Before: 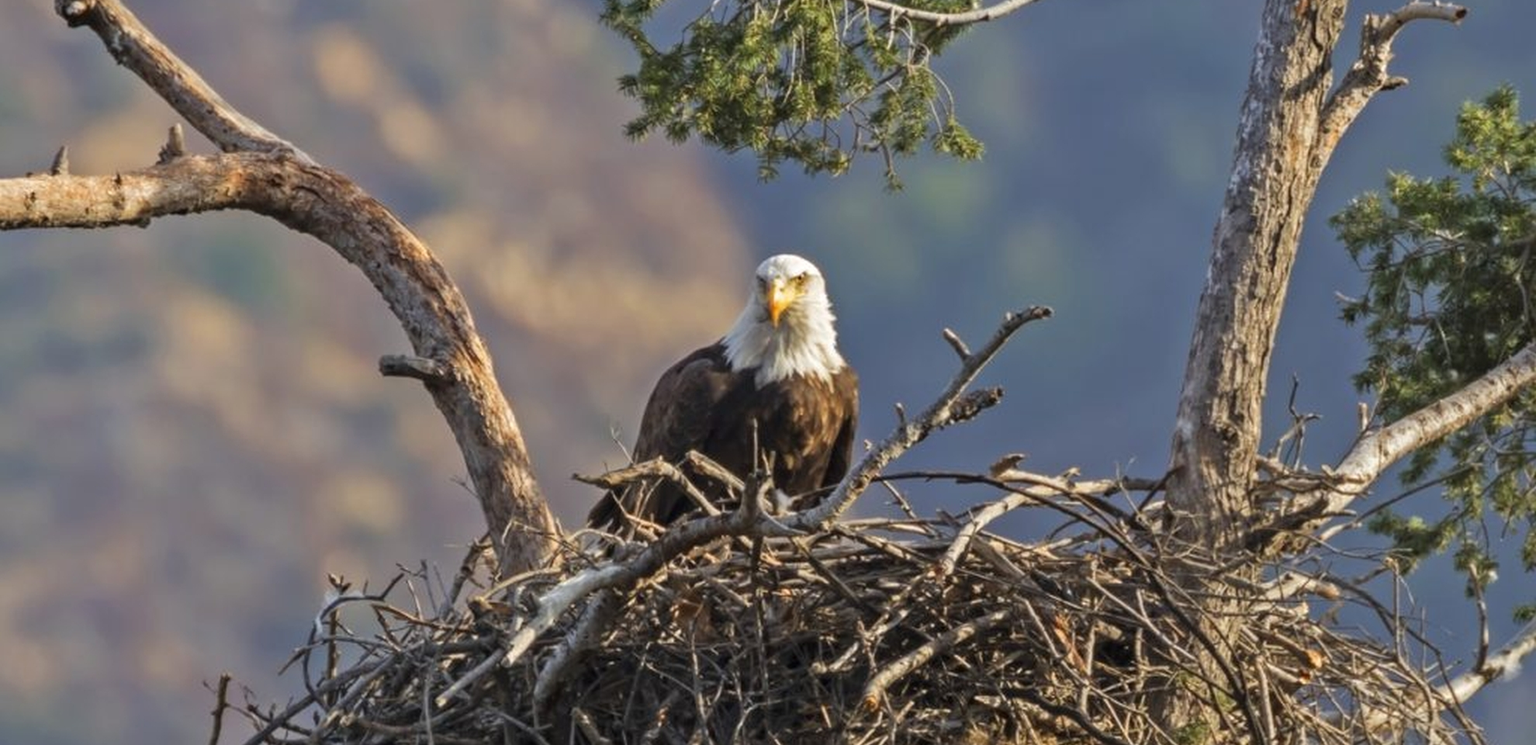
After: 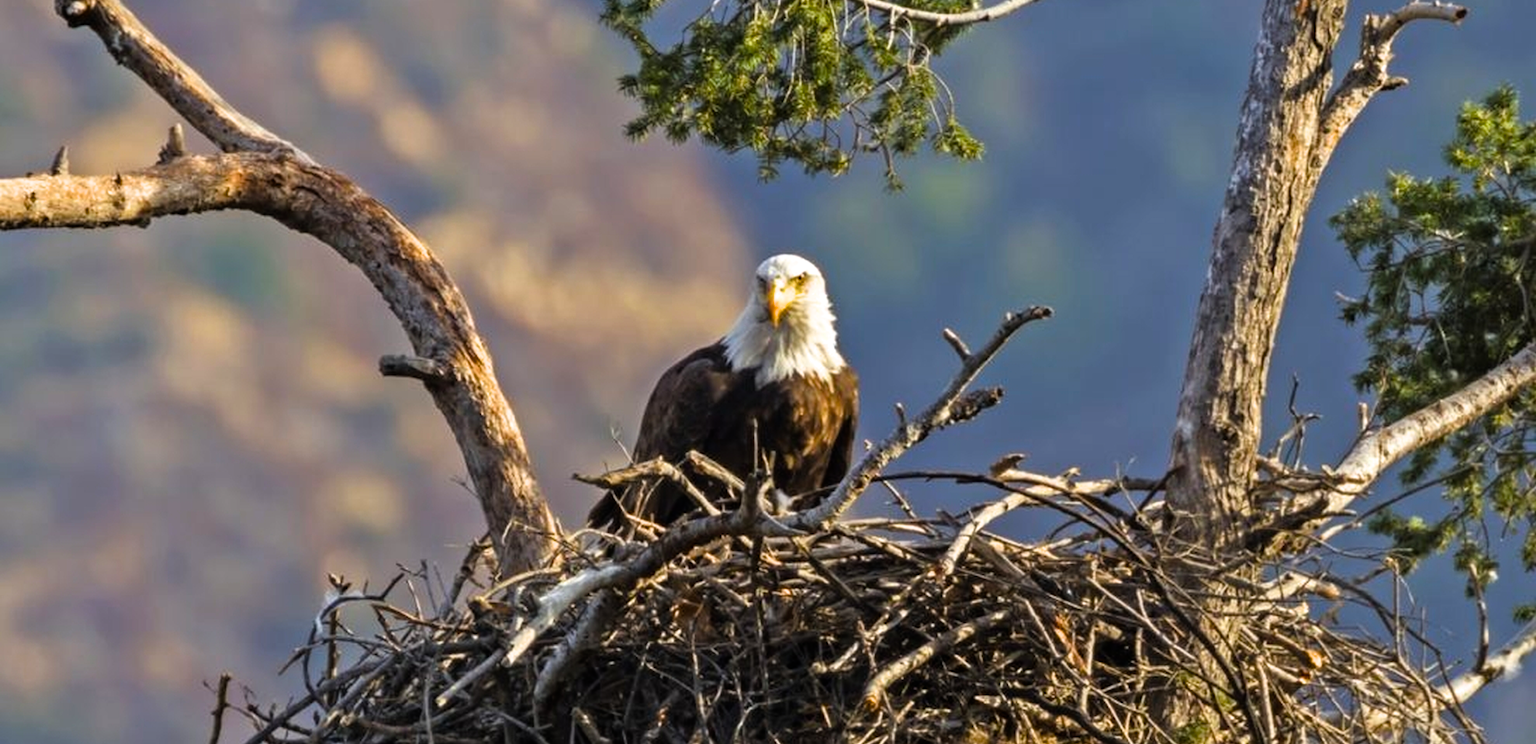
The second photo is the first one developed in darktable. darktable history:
color balance rgb: perceptual saturation grading › global saturation 30%, global vibrance 20%
filmic rgb: black relative exposure -9.08 EV, white relative exposure 2.3 EV, hardness 7.49
